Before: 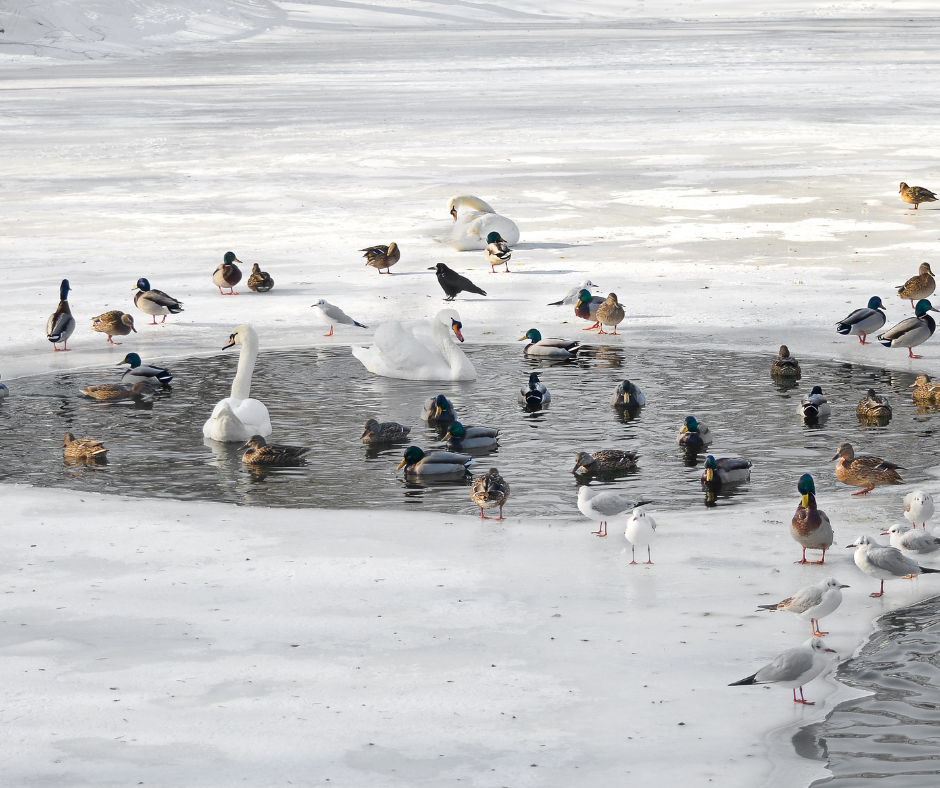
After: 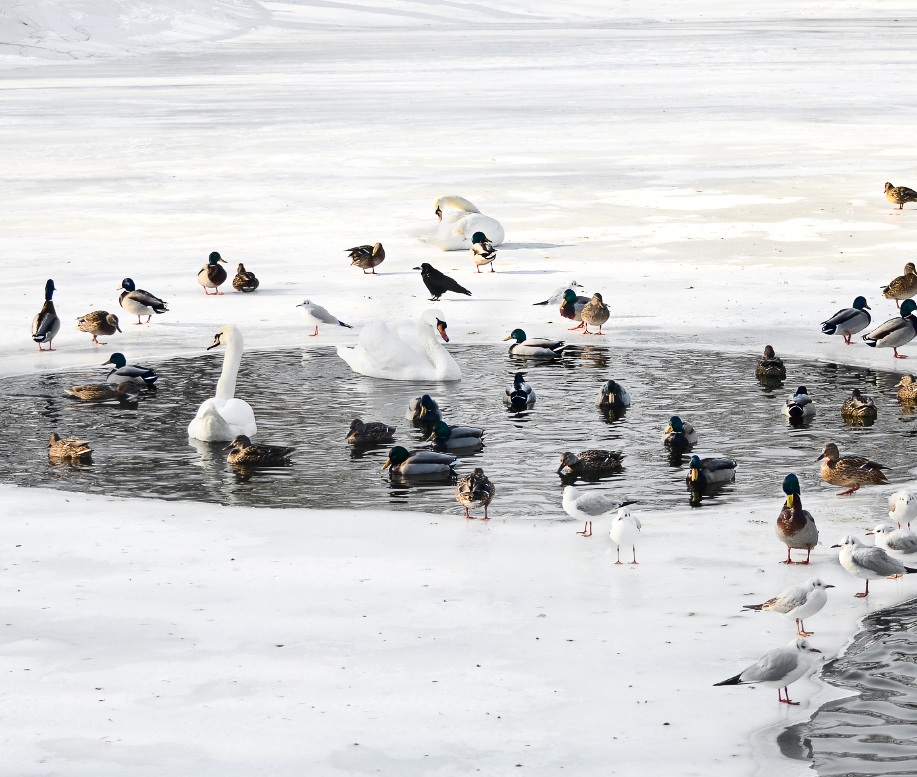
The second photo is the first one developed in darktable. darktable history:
contrast brightness saturation: contrast 0.283
crop and rotate: left 1.784%, right 0.615%, bottom 1.354%
